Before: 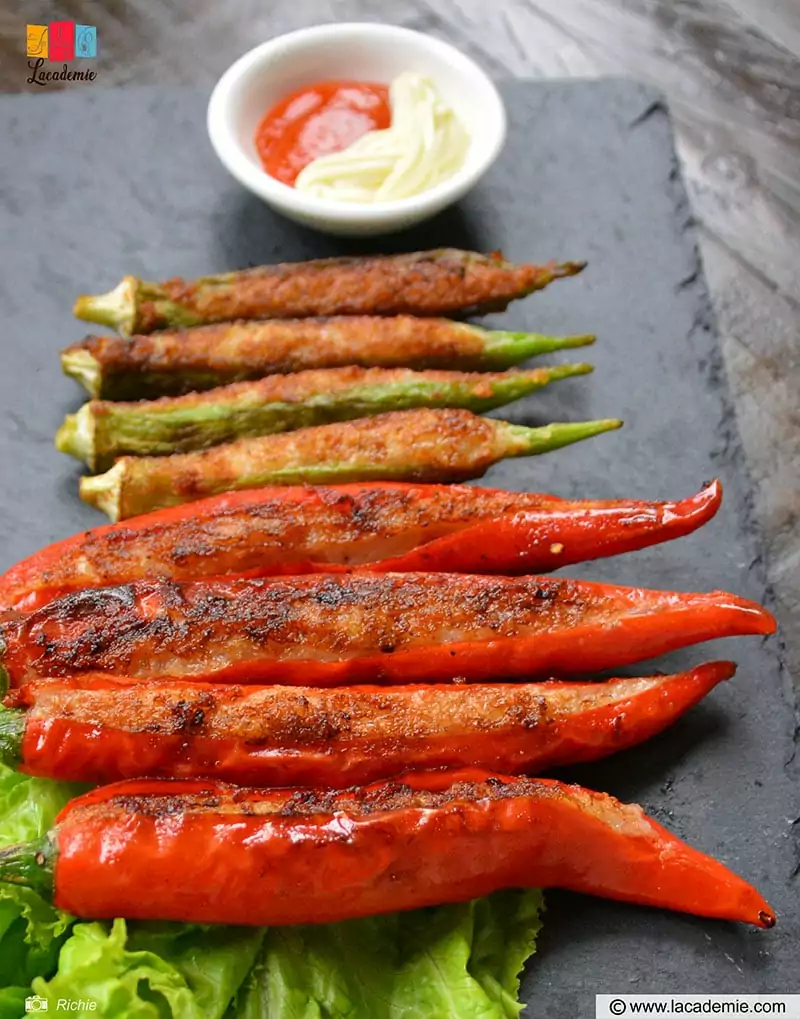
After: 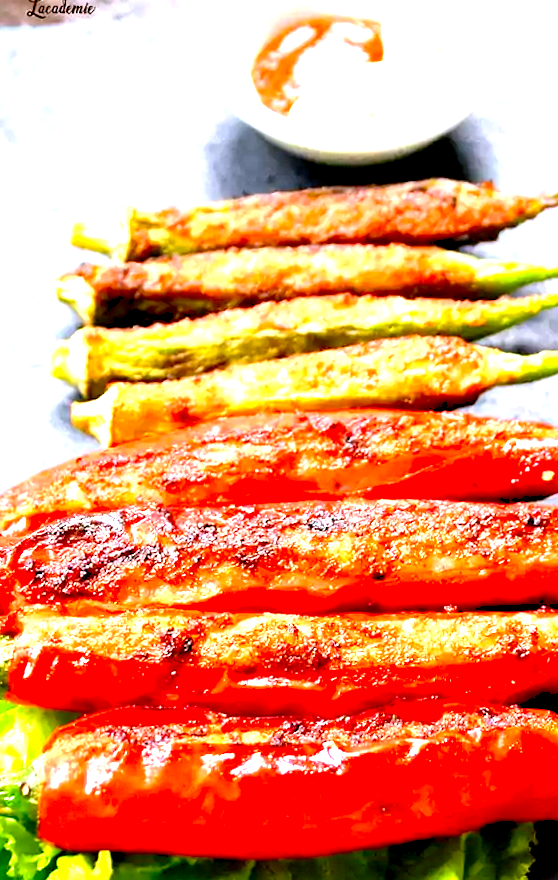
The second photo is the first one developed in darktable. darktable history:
rotate and perspective: rotation 0.226°, lens shift (vertical) -0.042, crop left 0.023, crop right 0.982, crop top 0.006, crop bottom 0.994
white balance: red 1.004, blue 1.096
crop: top 5.803%, right 27.864%, bottom 5.804%
levels: levels [0, 0.281, 0.562]
exposure: black level correction 0.009, exposure 0.119 EV, compensate highlight preservation false
